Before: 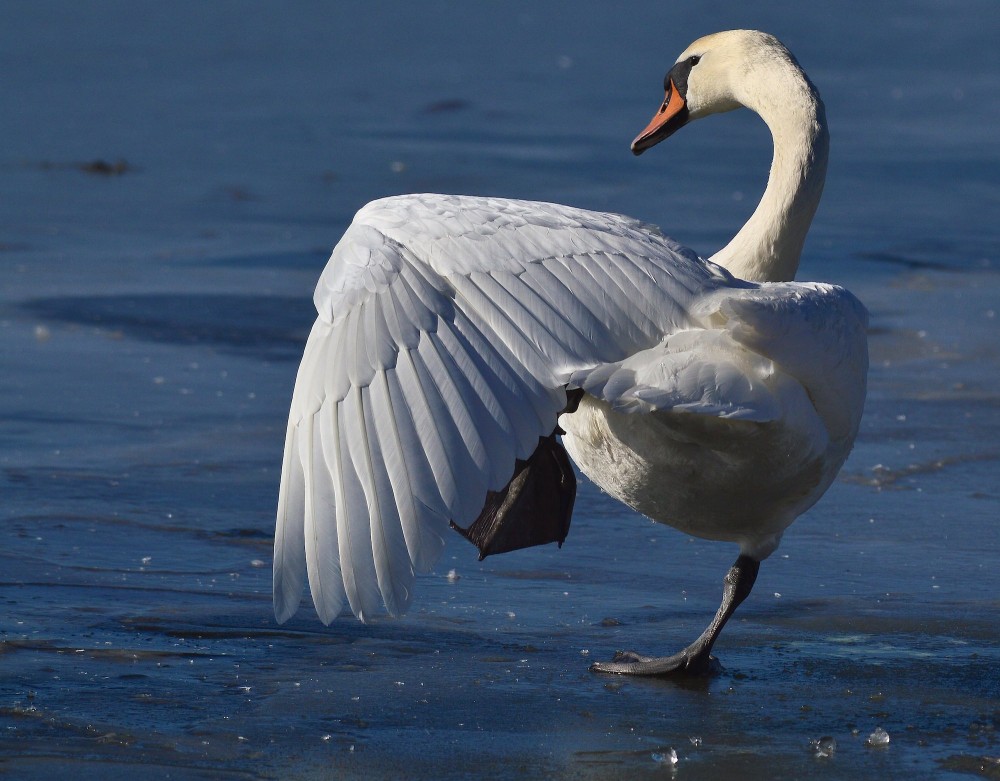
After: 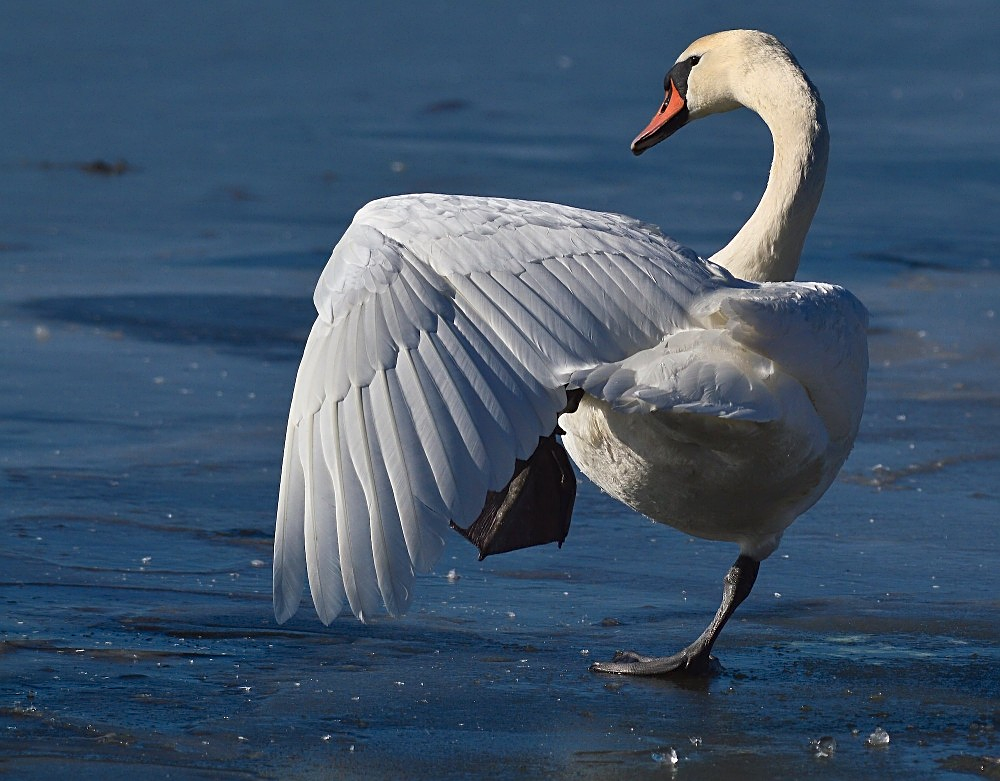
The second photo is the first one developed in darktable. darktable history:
color zones: curves: ch1 [(0.239, 0.552) (0.75, 0.5)]; ch2 [(0.25, 0.462) (0.749, 0.457)]
sharpen: on, module defaults
